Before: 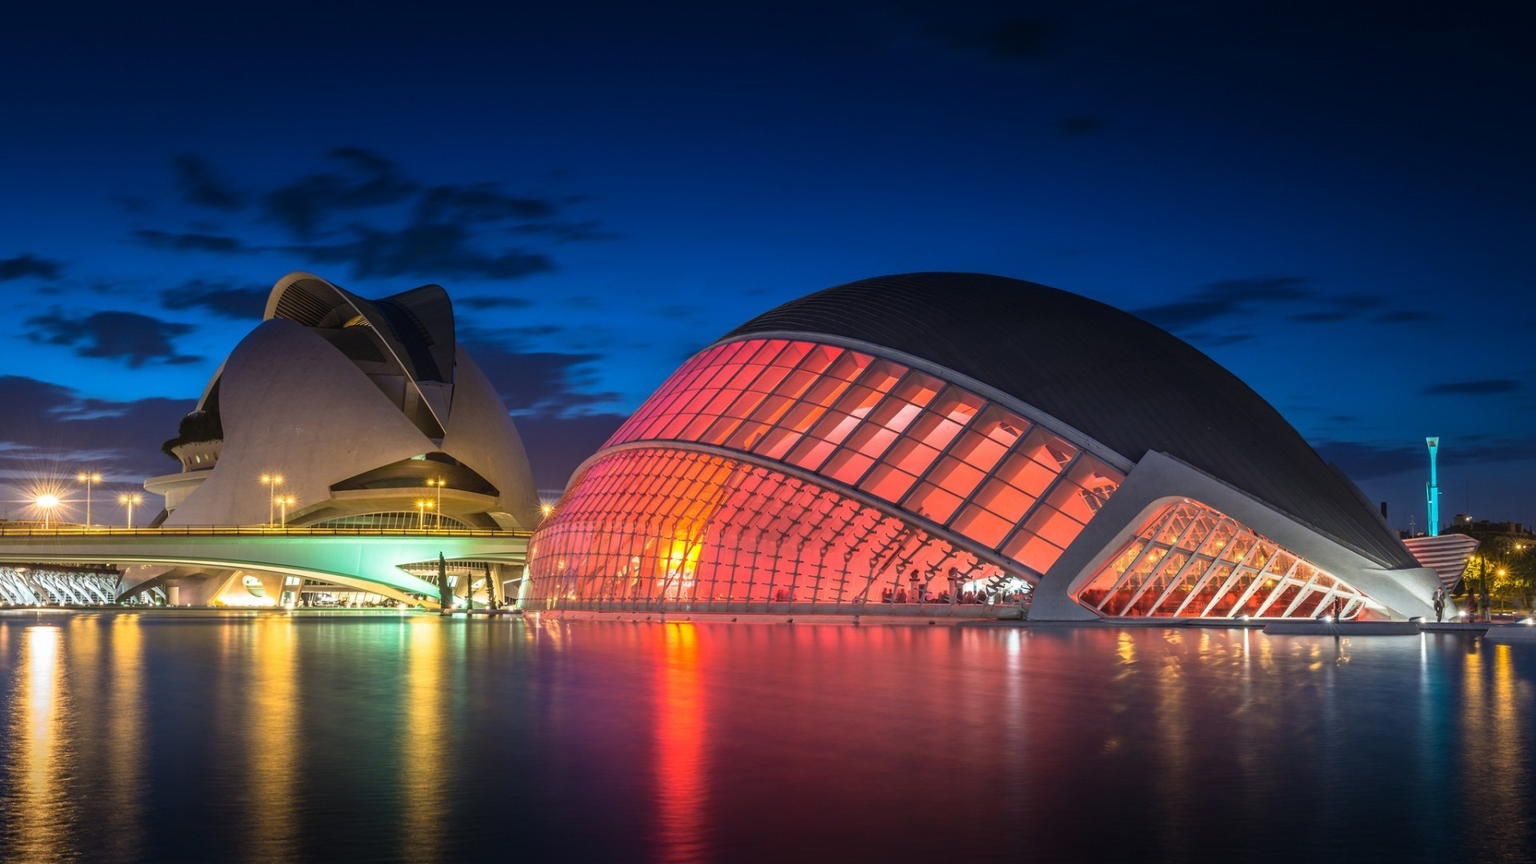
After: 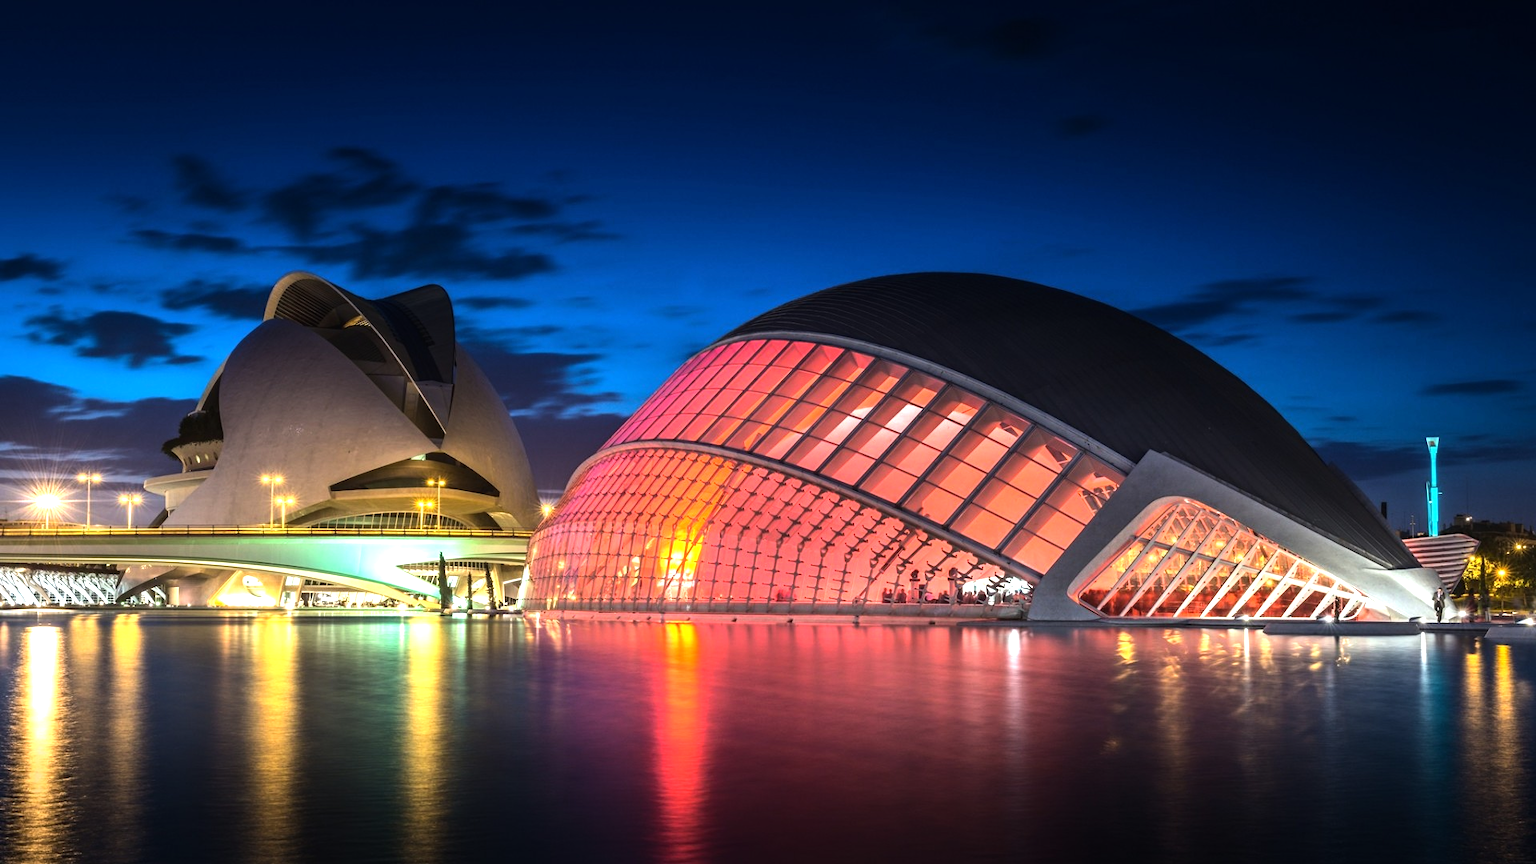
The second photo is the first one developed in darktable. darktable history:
exposure: exposure 0.2 EV, compensate highlight preservation false
tone equalizer: -8 EV -0.75 EV, -7 EV -0.7 EV, -6 EV -0.6 EV, -5 EV -0.4 EV, -3 EV 0.4 EV, -2 EV 0.6 EV, -1 EV 0.7 EV, +0 EV 0.75 EV, edges refinement/feathering 500, mask exposure compensation -1.57 EV, preserve details no
